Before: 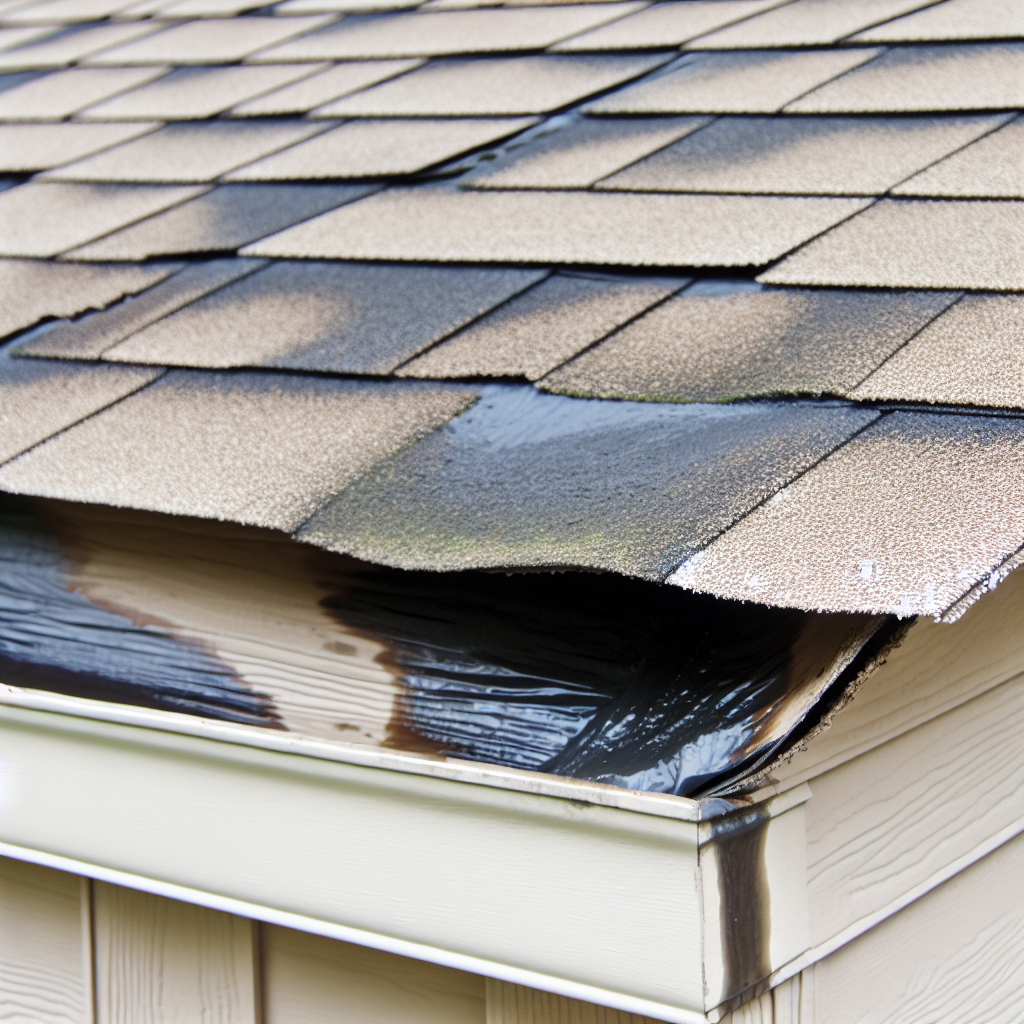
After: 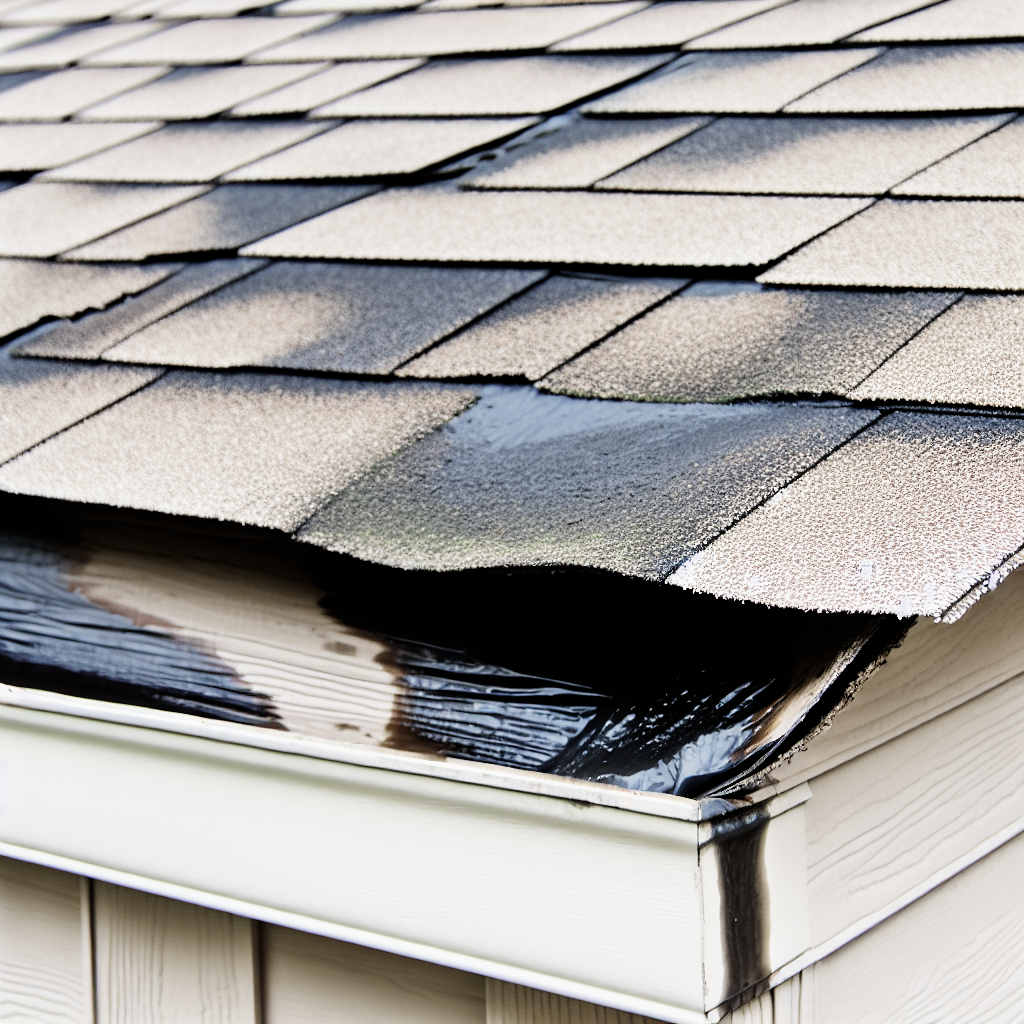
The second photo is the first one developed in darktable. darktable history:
tone equalizer: on, module defaults
filmic rgb: black relative exposure -5.42 EV, white relative exposure 2.85 EV, dynamic range scaling -37.73%, hardness 4, contrast 1.605, highlights saturation mix -0.93%
color zones: curves: ch0 [(0, 0.5) (0.125, 0.4) (0.25, 0.5) (0.375, 0.4) (0.5, 0.4) (0.625, 0.35) (0.75, 0.35) (0.875, 0.5)]; ch1 [(0, 0.35) (0.125, 0.45) (0.25, 0.35) (0.375, 0.35) (0.5, 0.35) (0.625, 0.35) (0.75, 0.45) (0.875, 0.35)]; ch2 [(0, 0.6) (0.125, 0.5) (0.25, 0.5) (0.375, 0.6) (0.5, 0.6) (0.625, 0.5) (0.75, 0.5) (0.875, 0.5)]
sharpen: radius 1
